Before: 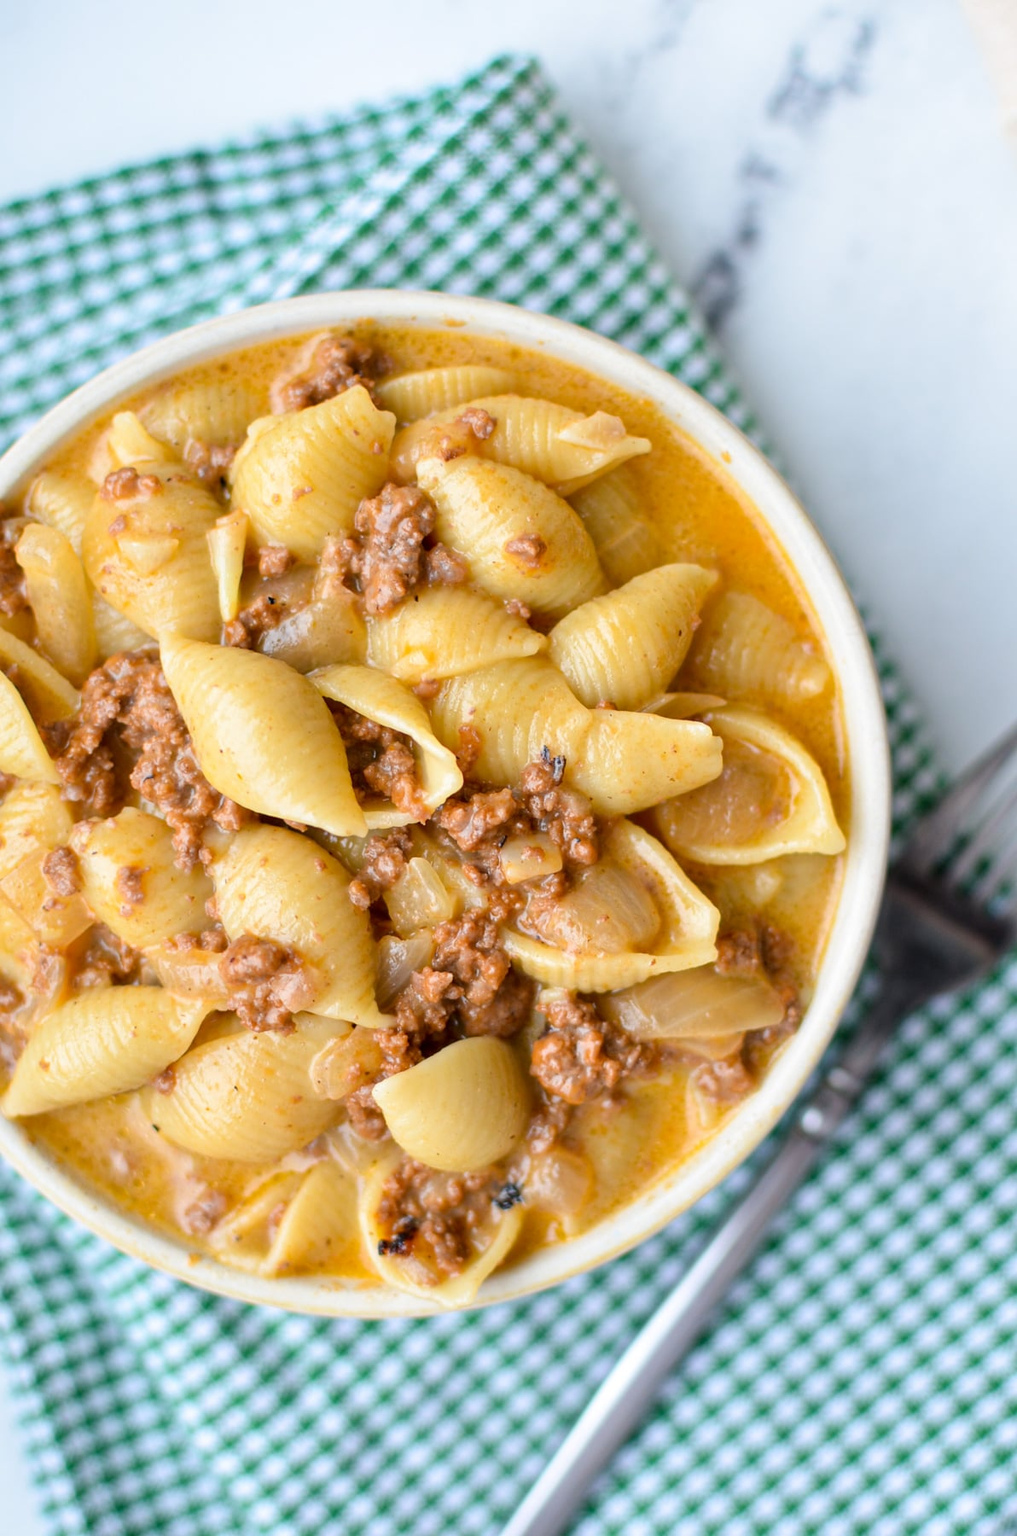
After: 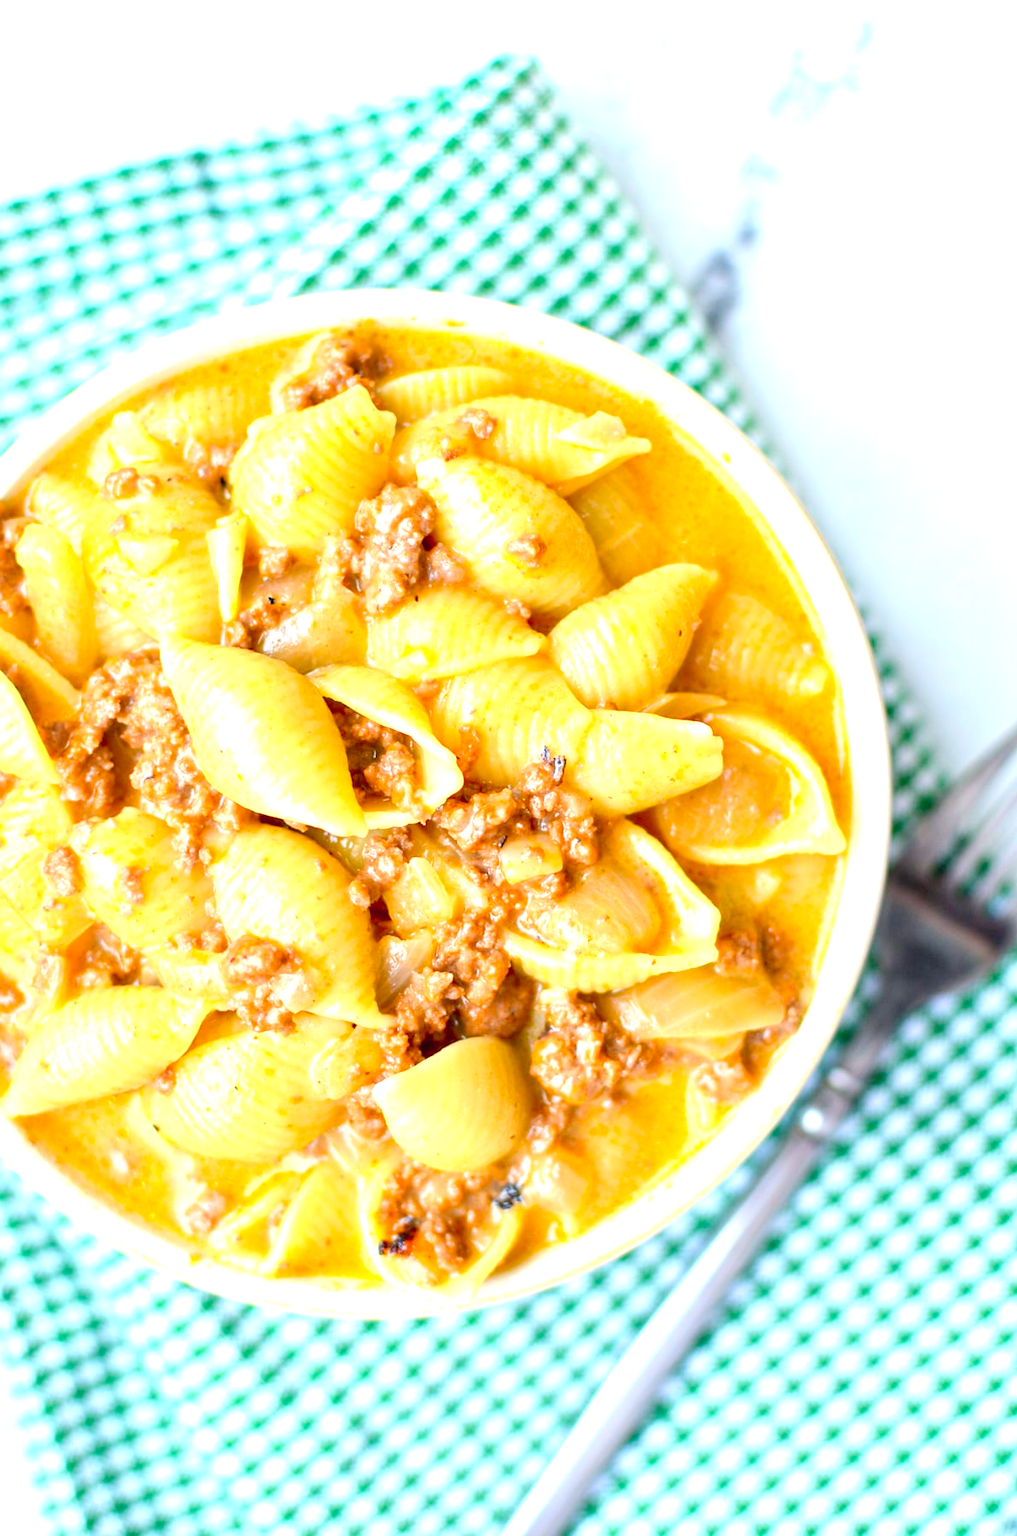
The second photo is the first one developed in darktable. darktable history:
color balance rgb: linear chroma grading › global chroma 10%, global vibrance 10%, contrast 15%, saturation formula JzAzBz (2021)
white balance: red 0.978, blue 0.999
exposure: exposure 0.6 EV, compensate highlight preservation false
levels: levels [0, 0.397, 0.955]
